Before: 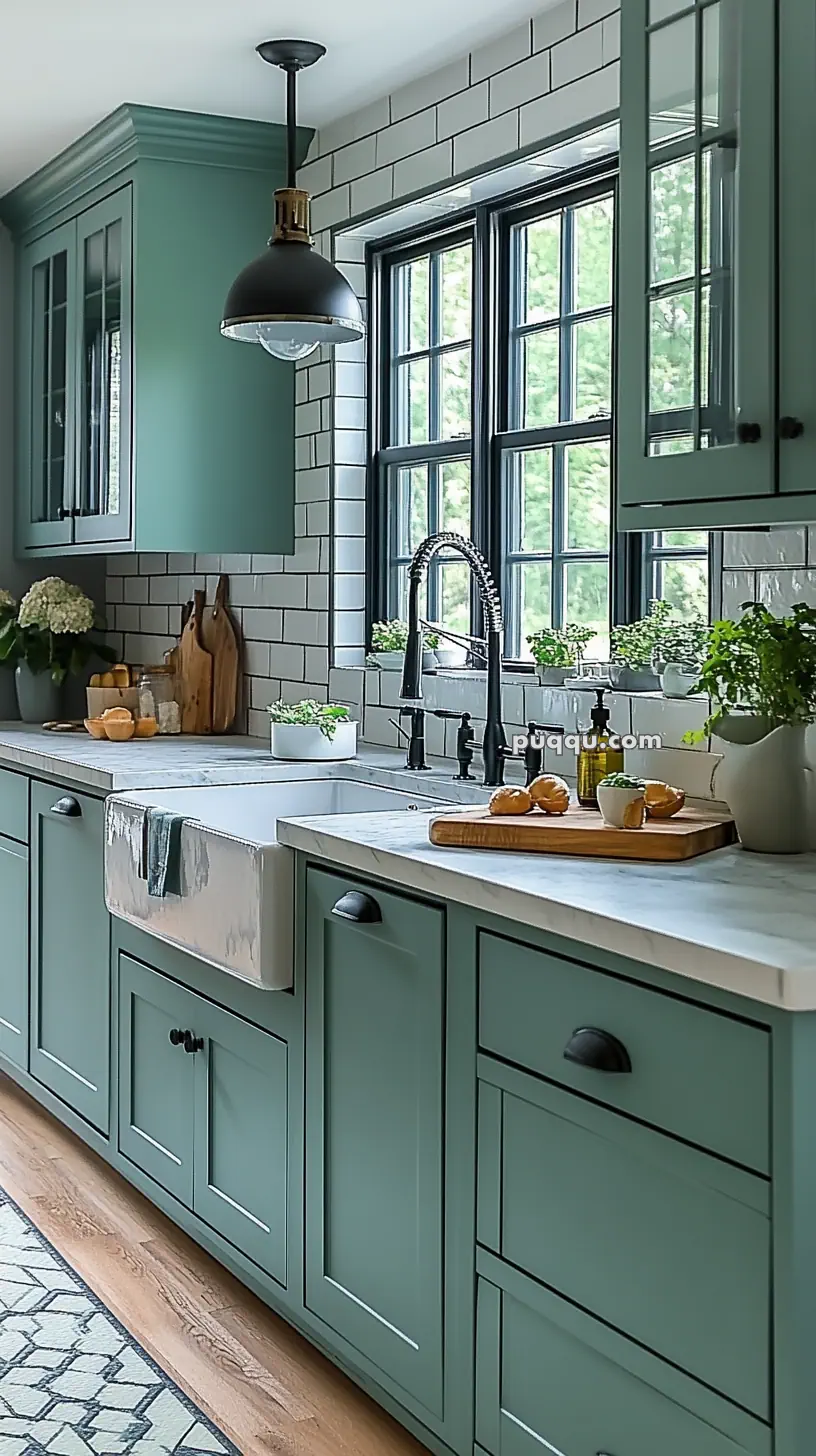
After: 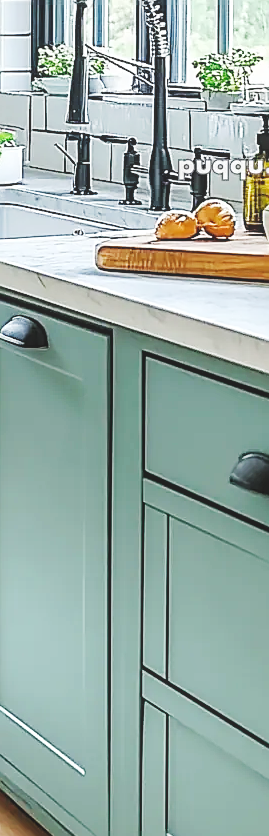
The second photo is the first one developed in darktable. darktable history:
crop: left 40.953%, top 39.549%, right 26.009%, bottom 2.967%
base curve: curves: ch0 [(0, 0) (0.032, 0.025) (0.121, 0.166) (0.206, 0.329) (0.605, 0.79) (1, 1)], preserve colors none
tone equalizer: on, module defaults
exposure: black level correction 0, exposure 0.848 EV, compensate exposure bias true, compensate highlight preservation false
local contrast: detail 110%
sharpen: on, module defaults
contrast brightness saturation: contrast -0.137, brightness 0.05, saturation -0.138
